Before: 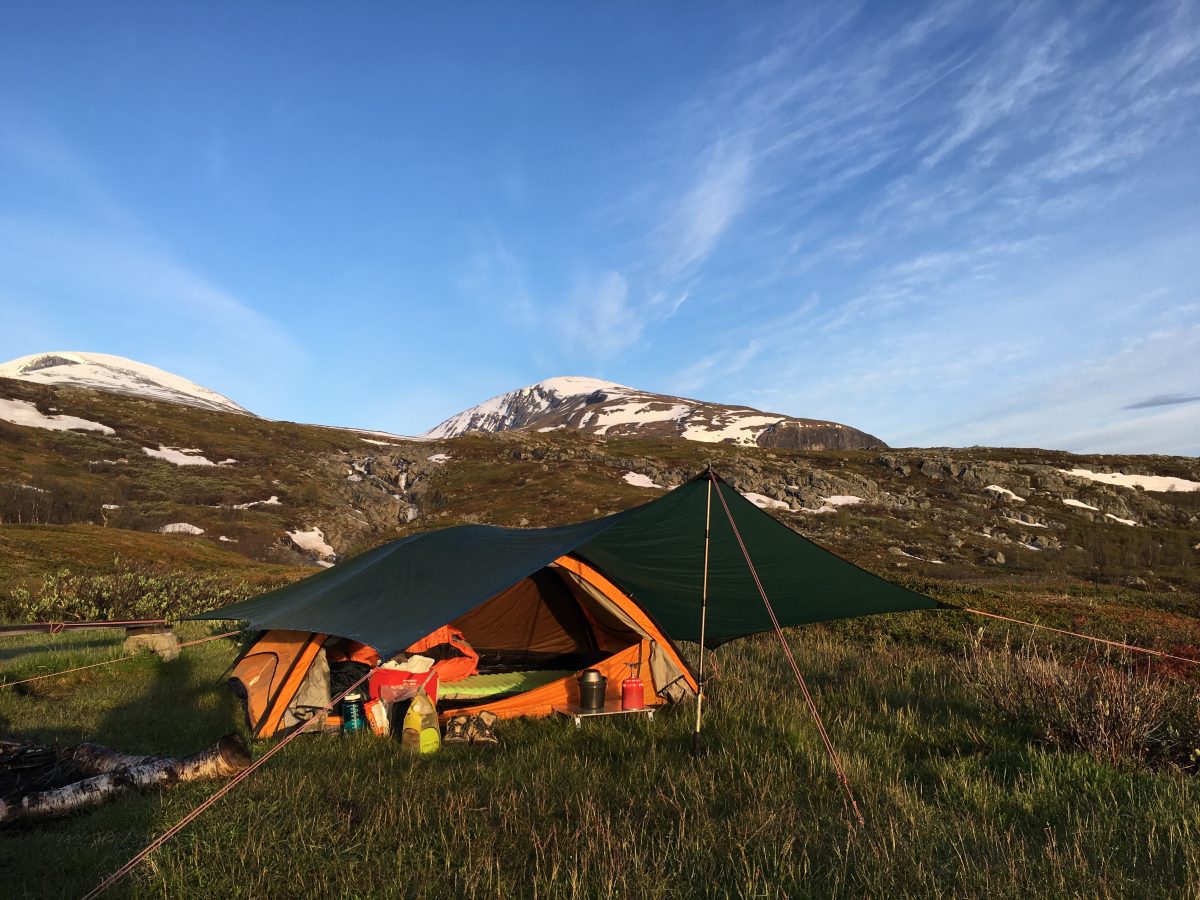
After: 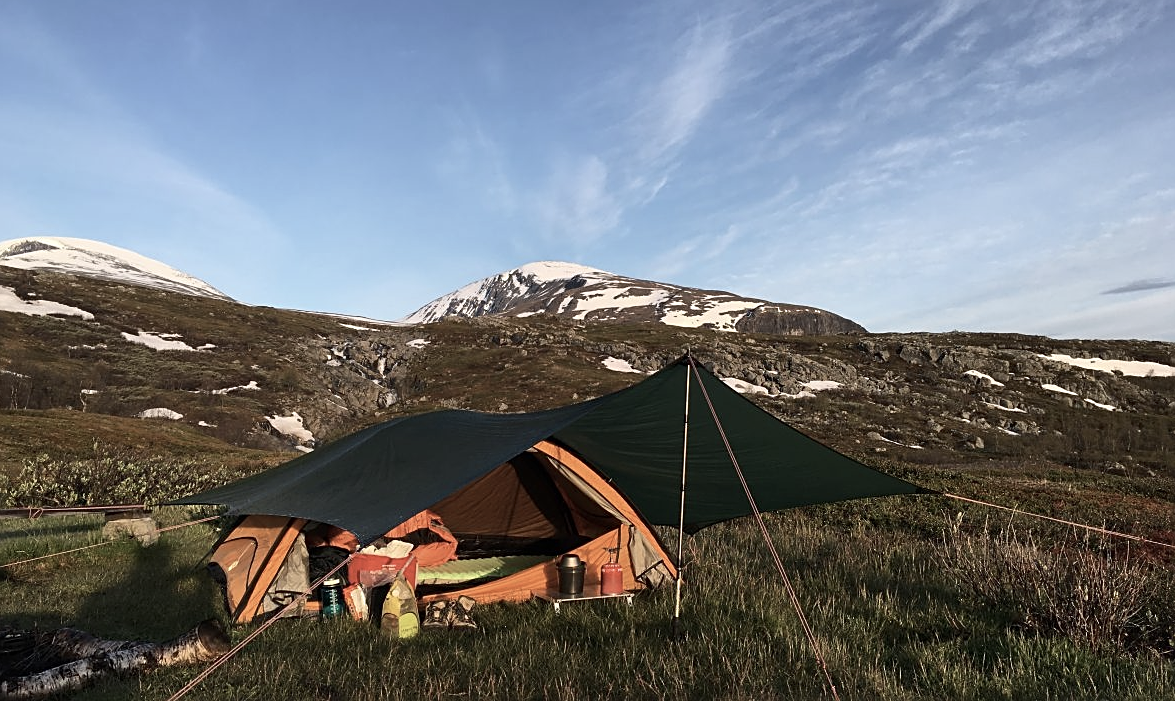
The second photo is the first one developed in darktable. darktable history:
contrast brightness saturation: contrast 0.1, saturation -0.36
crop and rotate: left 1.814%, top 12.818%, right 0.25%, bottom 9.225%
sharpen: on, module defaults
